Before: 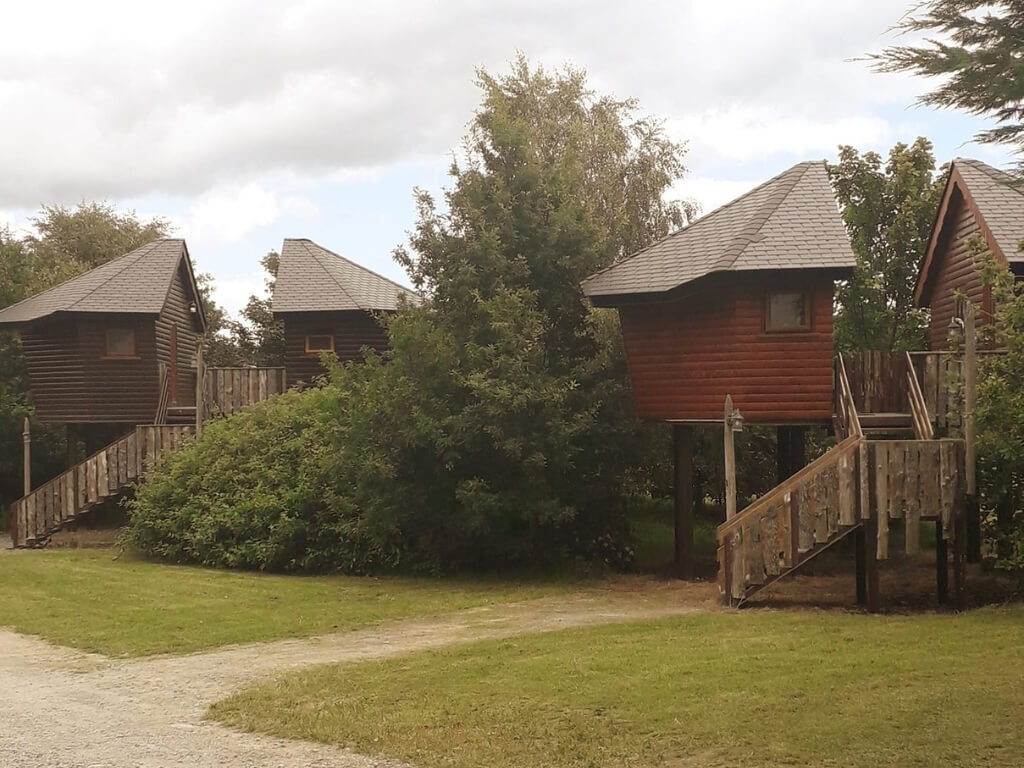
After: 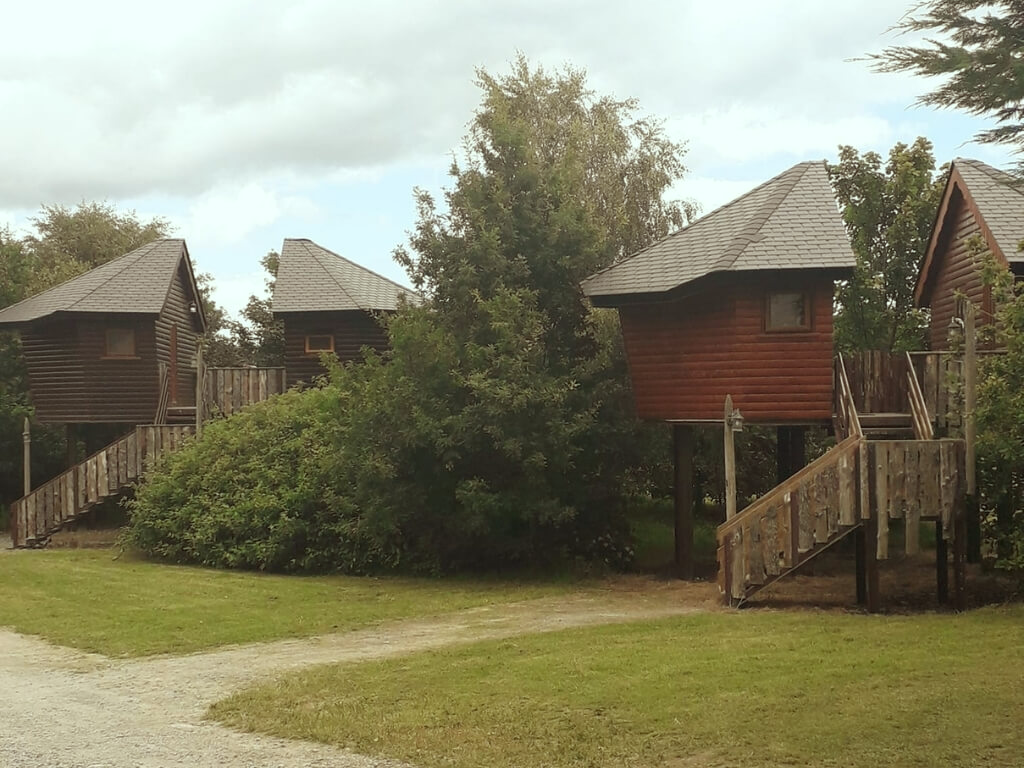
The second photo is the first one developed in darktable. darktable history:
color correction: highlights a* -6.48, highlights b* 0.606
